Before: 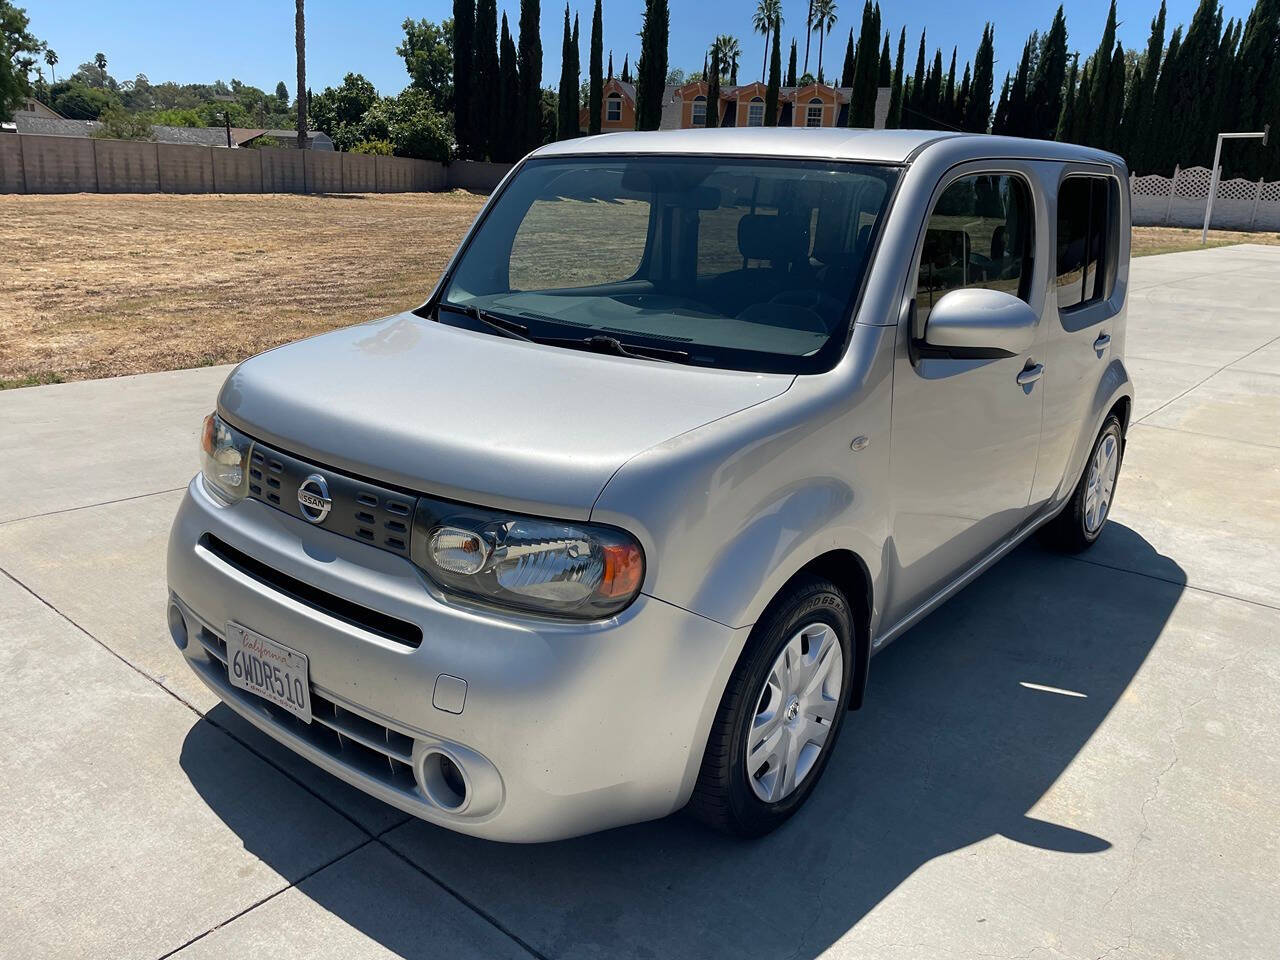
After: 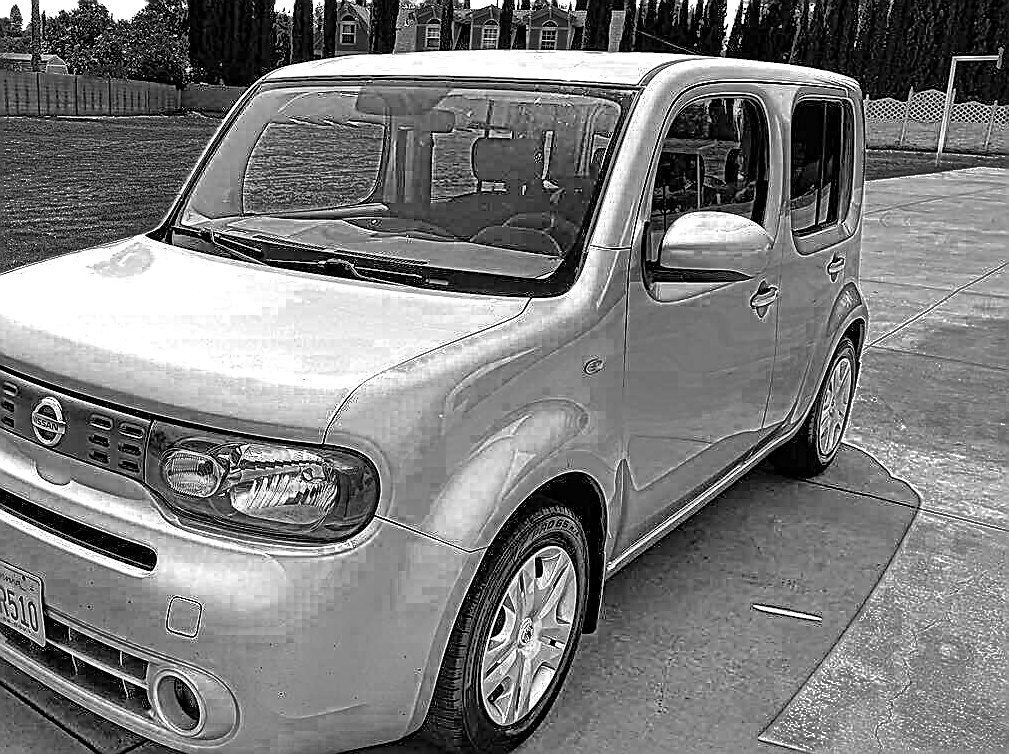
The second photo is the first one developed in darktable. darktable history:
crop and rotate: left 20.782%, top 8.033%, right 0.32%, bottom 13.413%
sharpen: radius 1.364, amount 1.246, threshold 0.631
color correction: highlights a* 1.69, highlights b* -1.85, saturation 2.43
local contrast: mode bilateral grid, contrast 21, coarseness 3, detail 299%, midtone range 0.2
shadows and highlights: on, module defaults
exposure: exposure 0.203 EV, compensate highlight preservation false
color zones: curves: ch0 [(0.287, 0.048) (0.493, 0.484) (0.737, 0.816)]; ch1 [(0, 0) (0.143, 0) (0.286, 0) (0.429, 0) (0.571, 0) (0.714, 0) (0.857, 0)]
